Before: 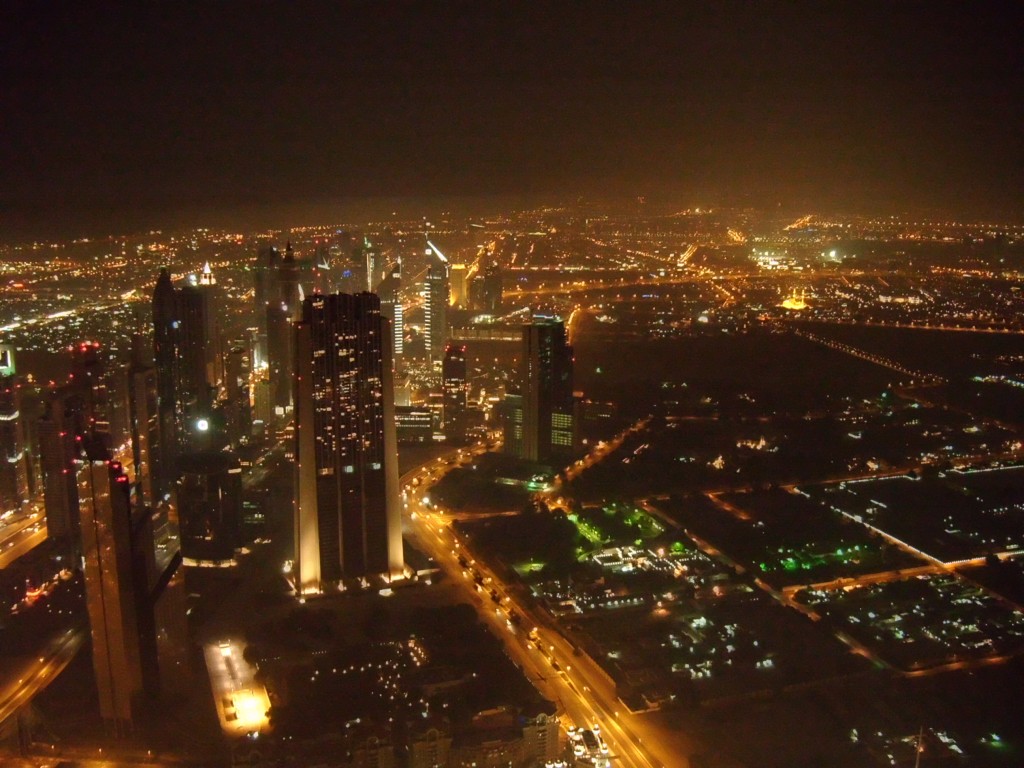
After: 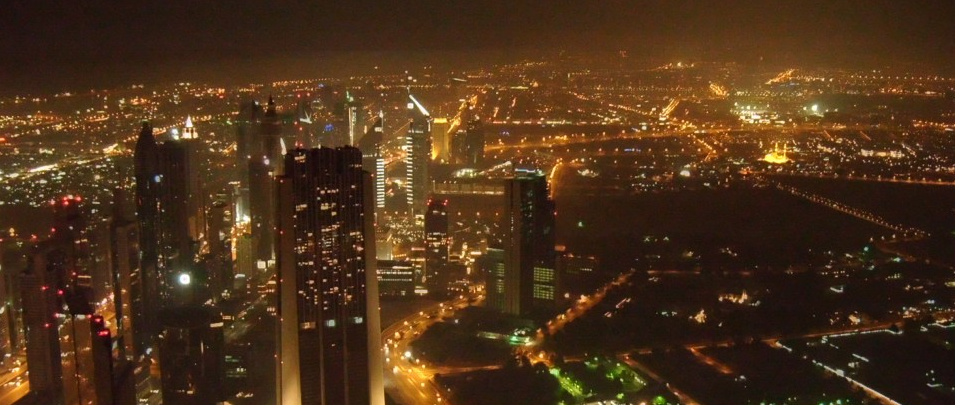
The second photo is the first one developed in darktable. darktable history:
crop: left 1.814%, top 19.137%, right 4.891%, bottom 28.108%
tone equalizer: mask exposure compensation -0.51 EV
